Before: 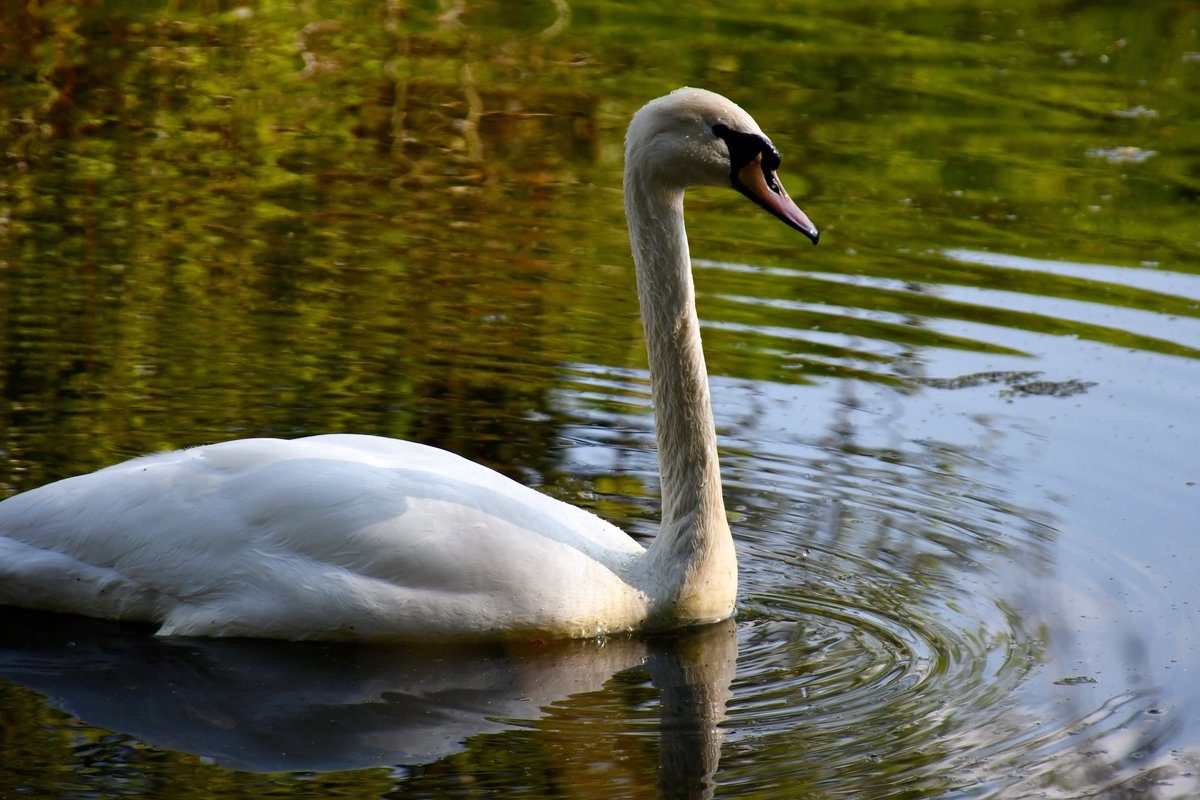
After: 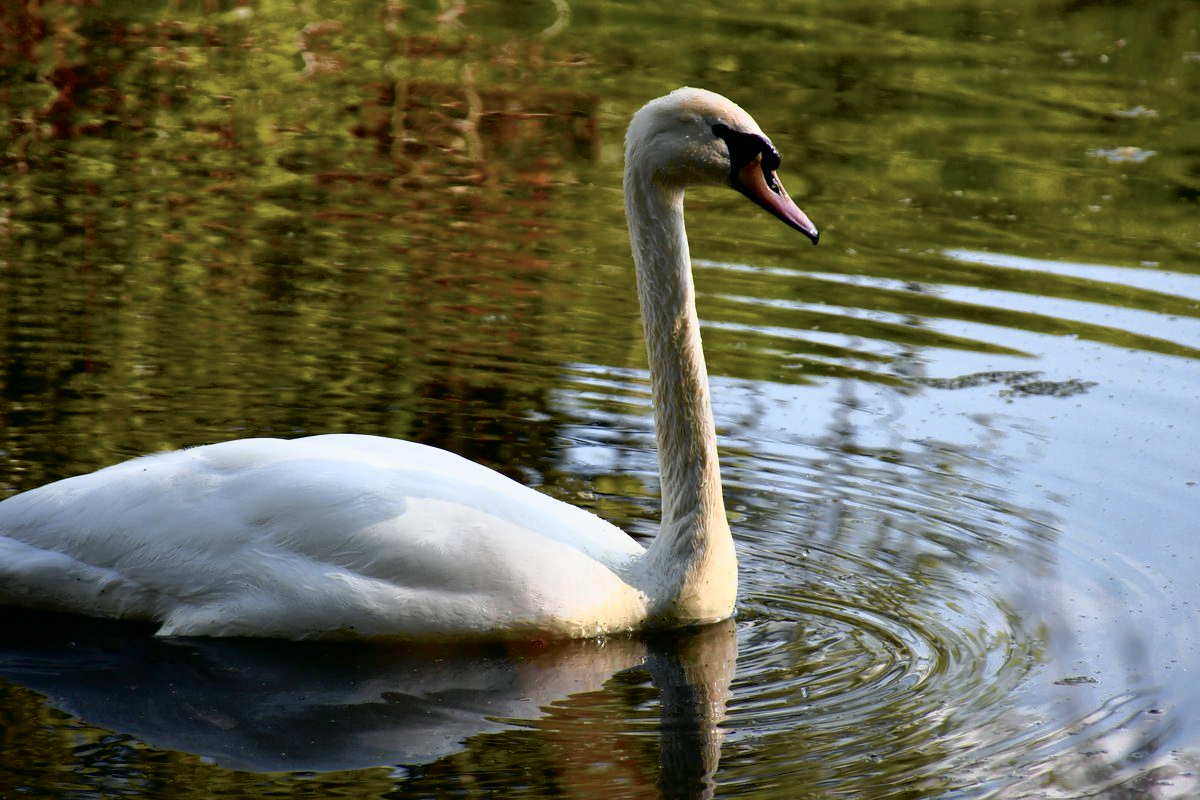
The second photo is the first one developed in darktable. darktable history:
tone curve: curves: ch0 [(0, 0) (0.105, 0.068) (0.181, 0.185) (0.28, 0.291) (0.384, 0.404) (0.485, 0.531) (0.638, 0.681) (0.795, 0.879) (1, 0.977)]; ch1 [(0, 0) (0.161, 0.092) (0.35, 0.33) (0.379, 0.401) (0.456, 0.469) (0.504, 0.5) (0.512, 0.514) (0.58, 0.597) (0.635, 0.646) (1, 1)]; ch2 [(0, 0) (0.371, 0.362) (0.437, 0.437) (0.5, 0.5) (0.53, 0.523) (0.56, 0.58) (0.622, 0.606) (1, 1)], color space Lab, independent channels, preserve colors none
